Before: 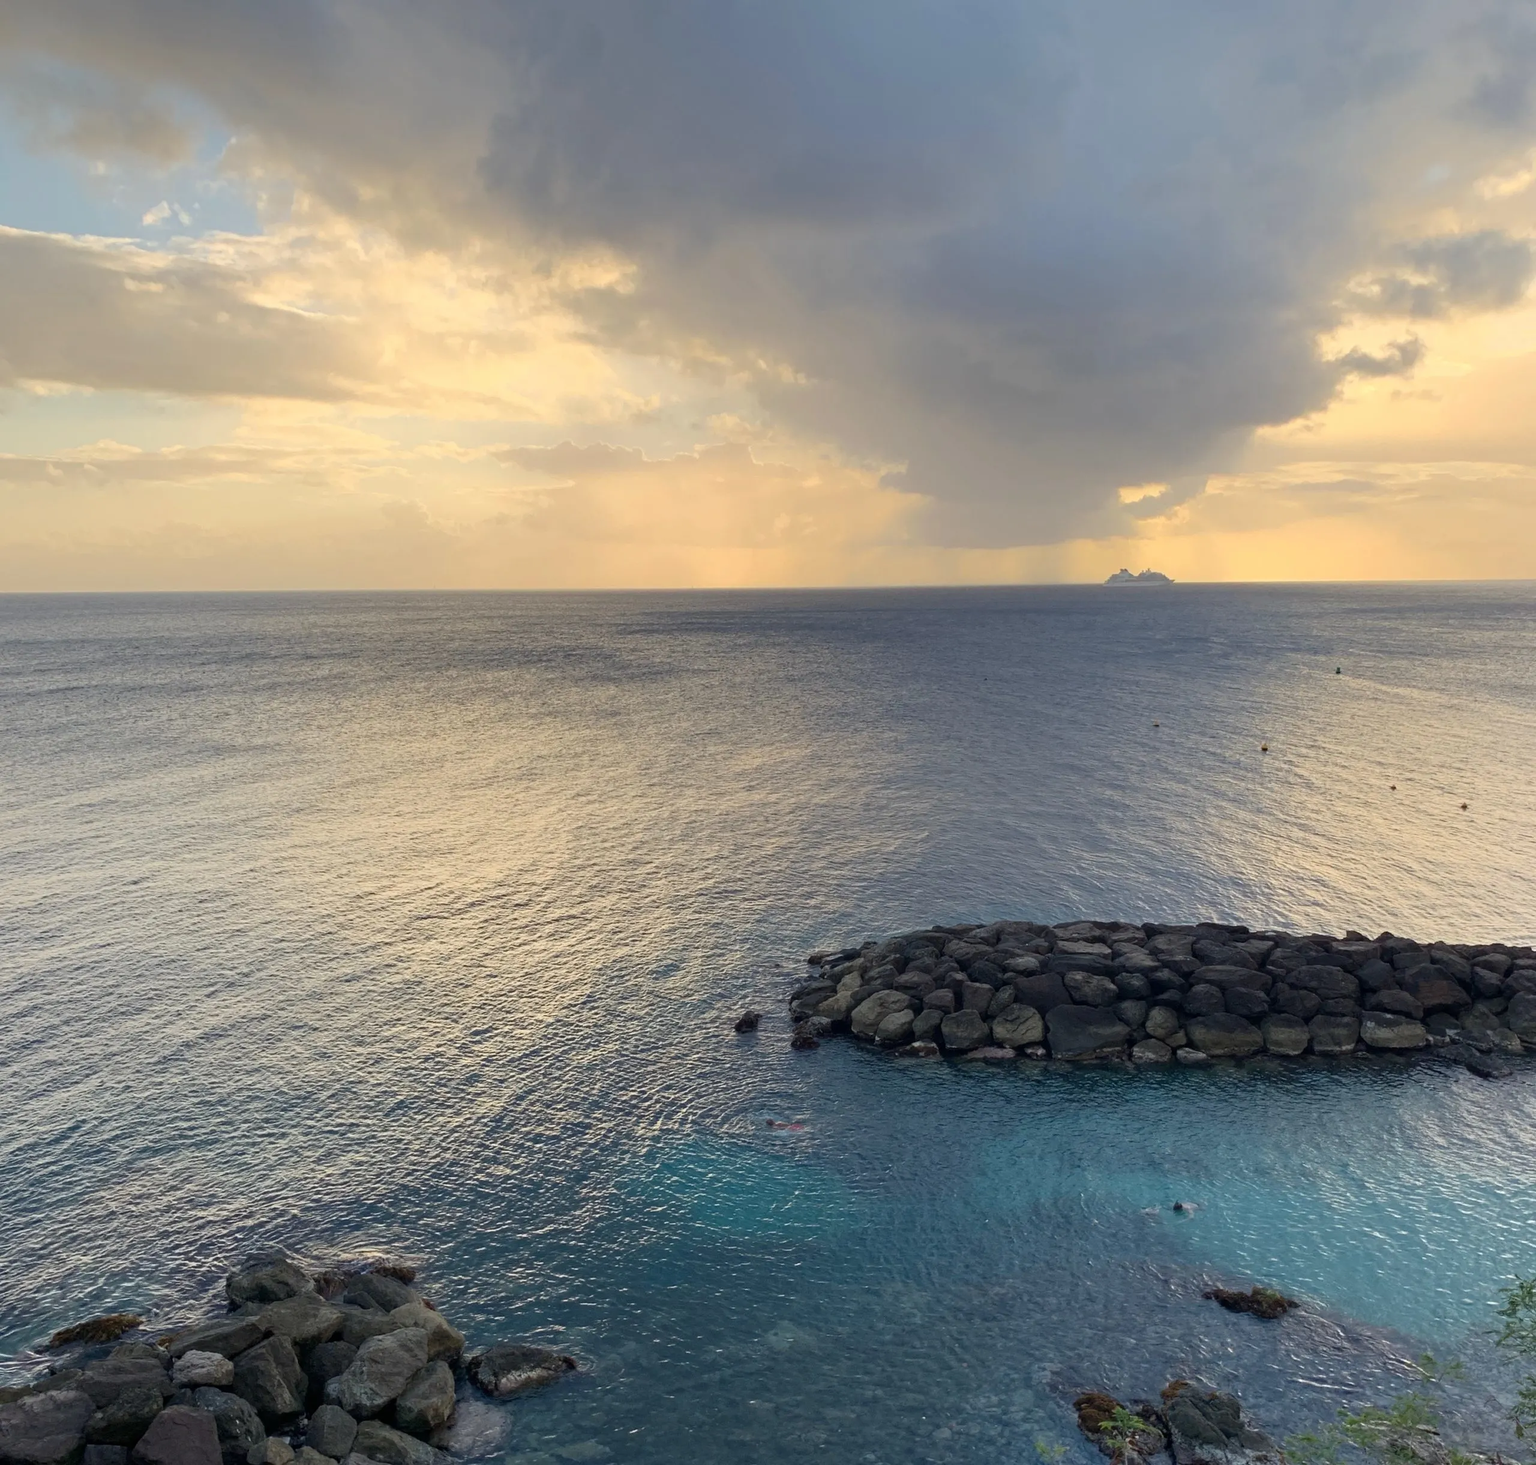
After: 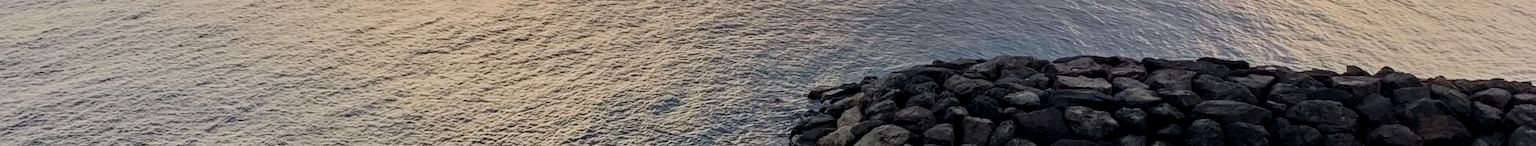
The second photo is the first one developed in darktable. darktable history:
filmic rgb: black relative exposure -7.32 EV, white relative exposure 5.09 EV, hardness 3.2
graduated density: density 0.38 EV, hardness 21%, rotation -6.11°, saturation 32%
crop and rotate: top 59.084%, bottom 30.916%
local contrast: detail 130%
